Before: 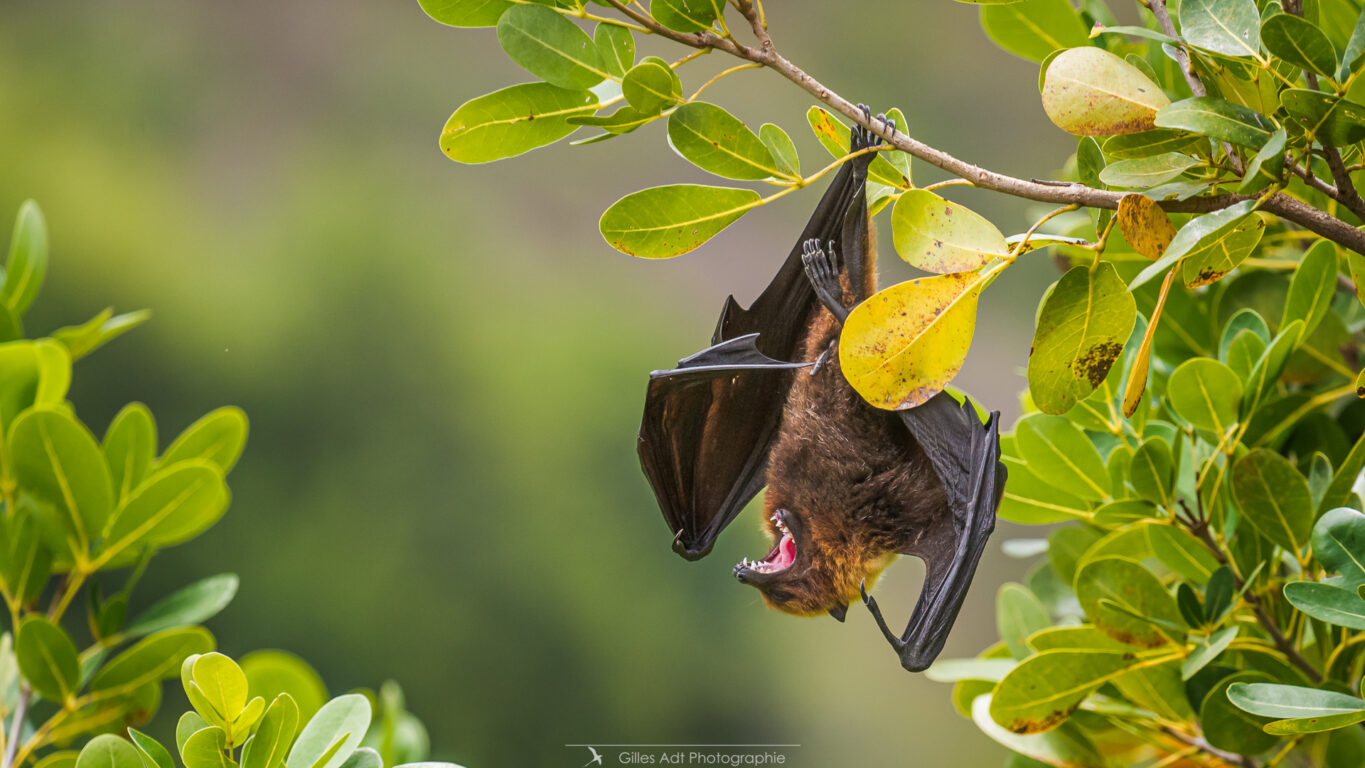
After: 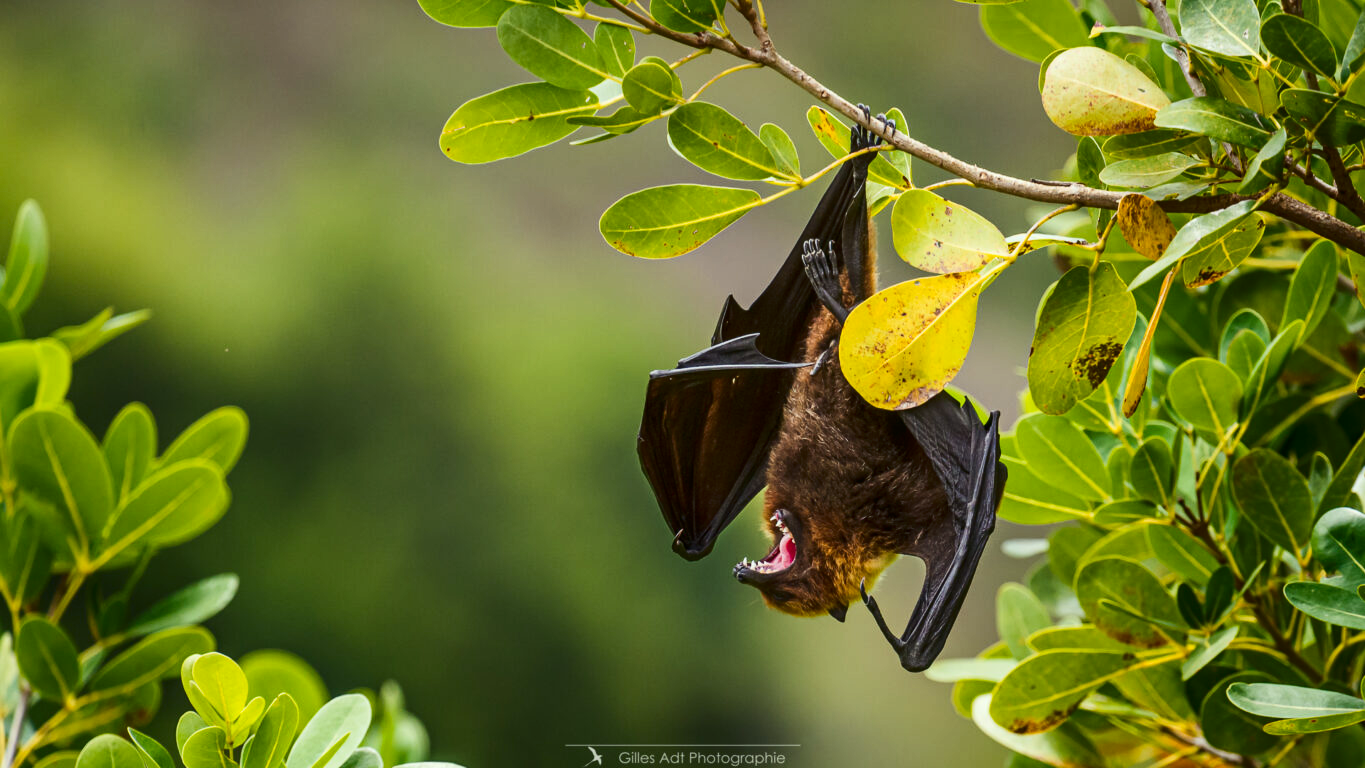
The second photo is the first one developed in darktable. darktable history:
color correction: highlights a* -4.73, highlights b* 5.06, saturation 0.97
contrast brightness saturation: contrast 0.2, brightness -0.11, saturation 0.1
white balance: emerald 1
